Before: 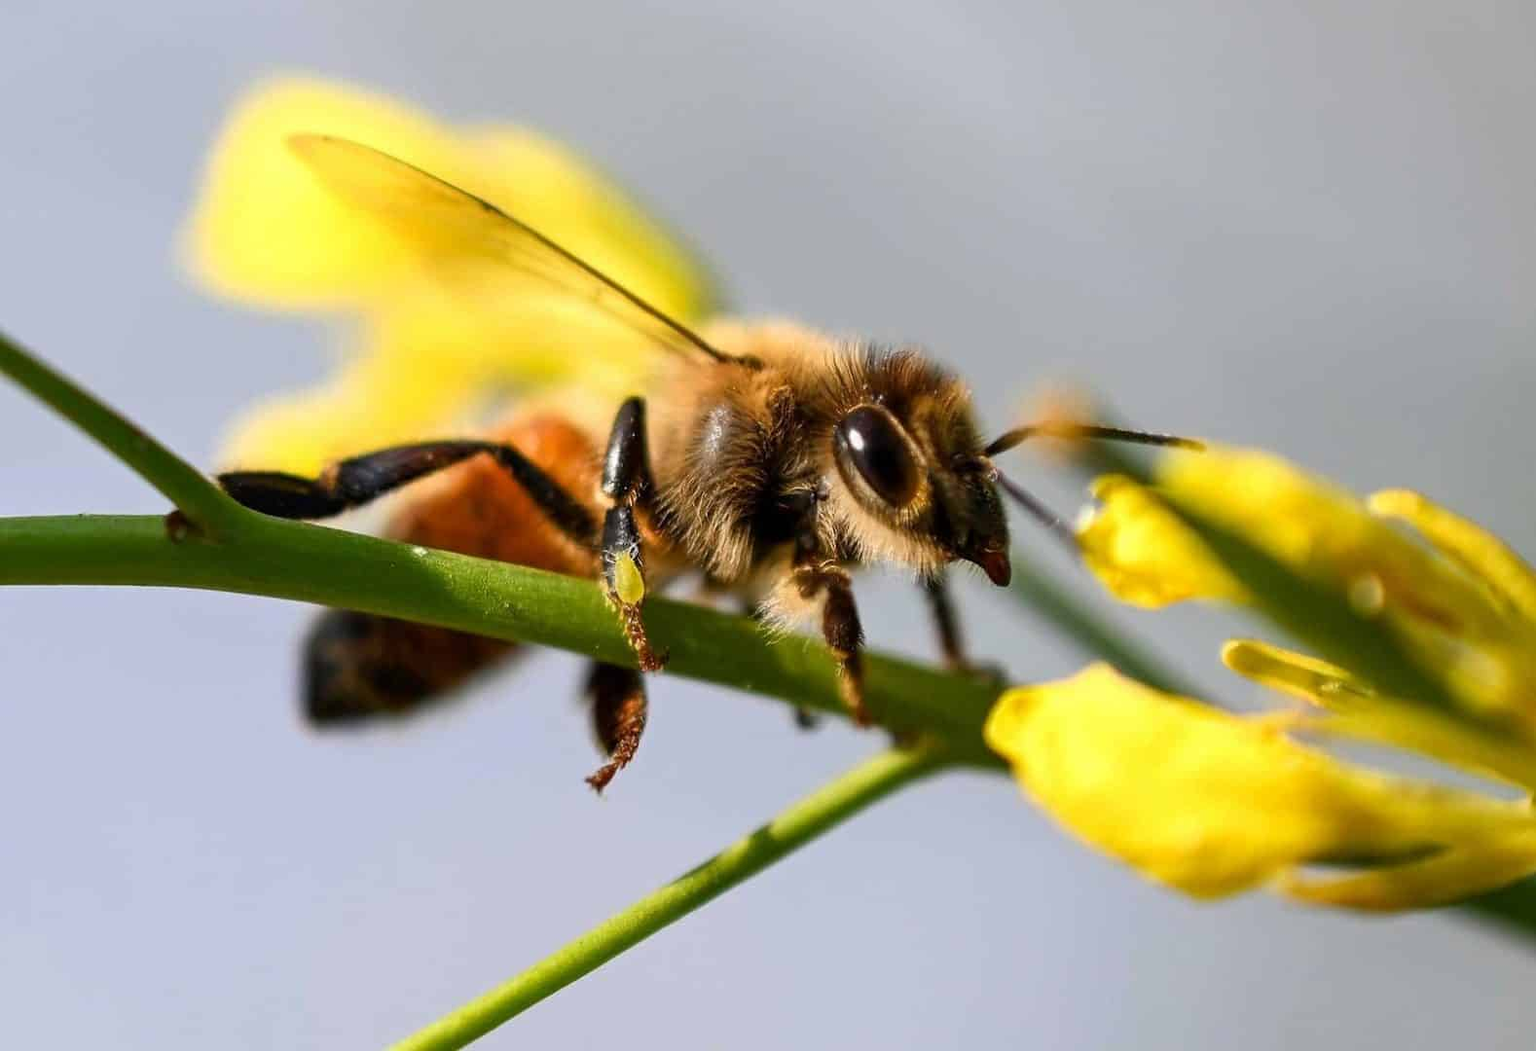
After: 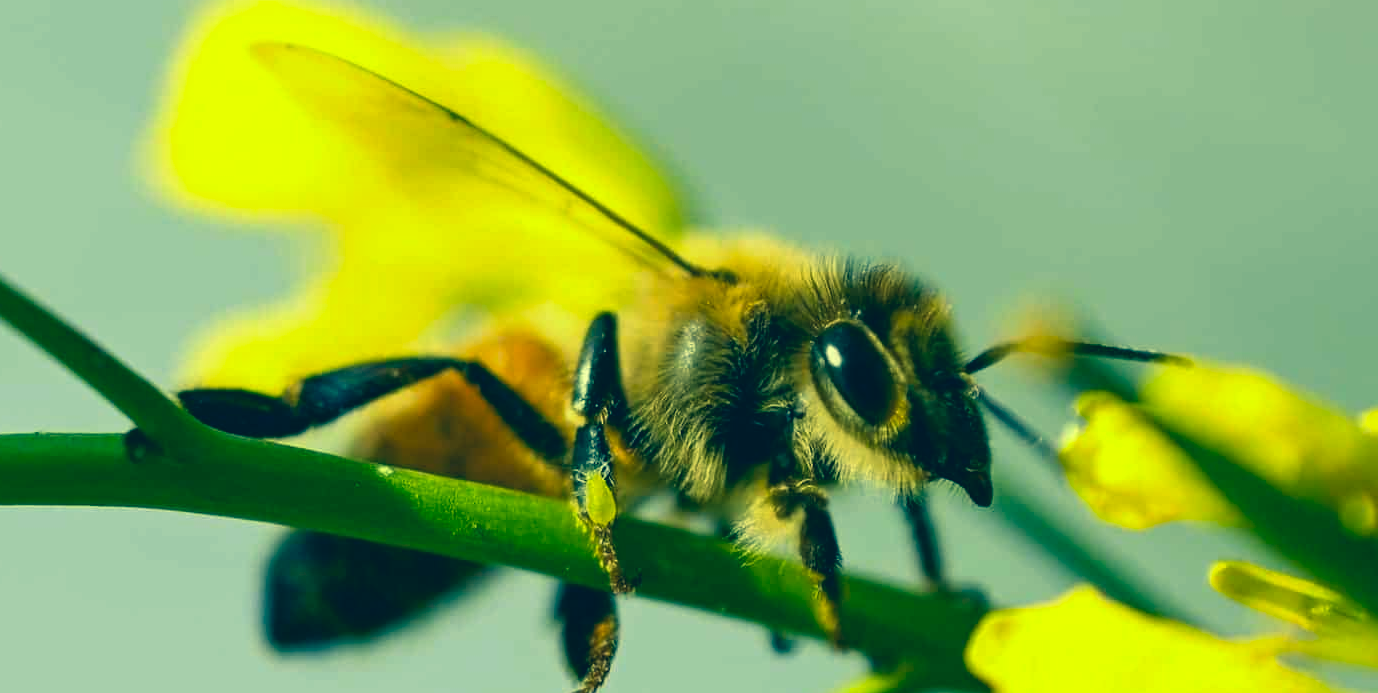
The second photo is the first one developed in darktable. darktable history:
color correction: highlights a* -15.84, highlights b* 39.56, shadows a* -39.32, shadows b* -25.59
crop: left 2.949%, top 8.963%, right 9.665%, bottom 26.783%
